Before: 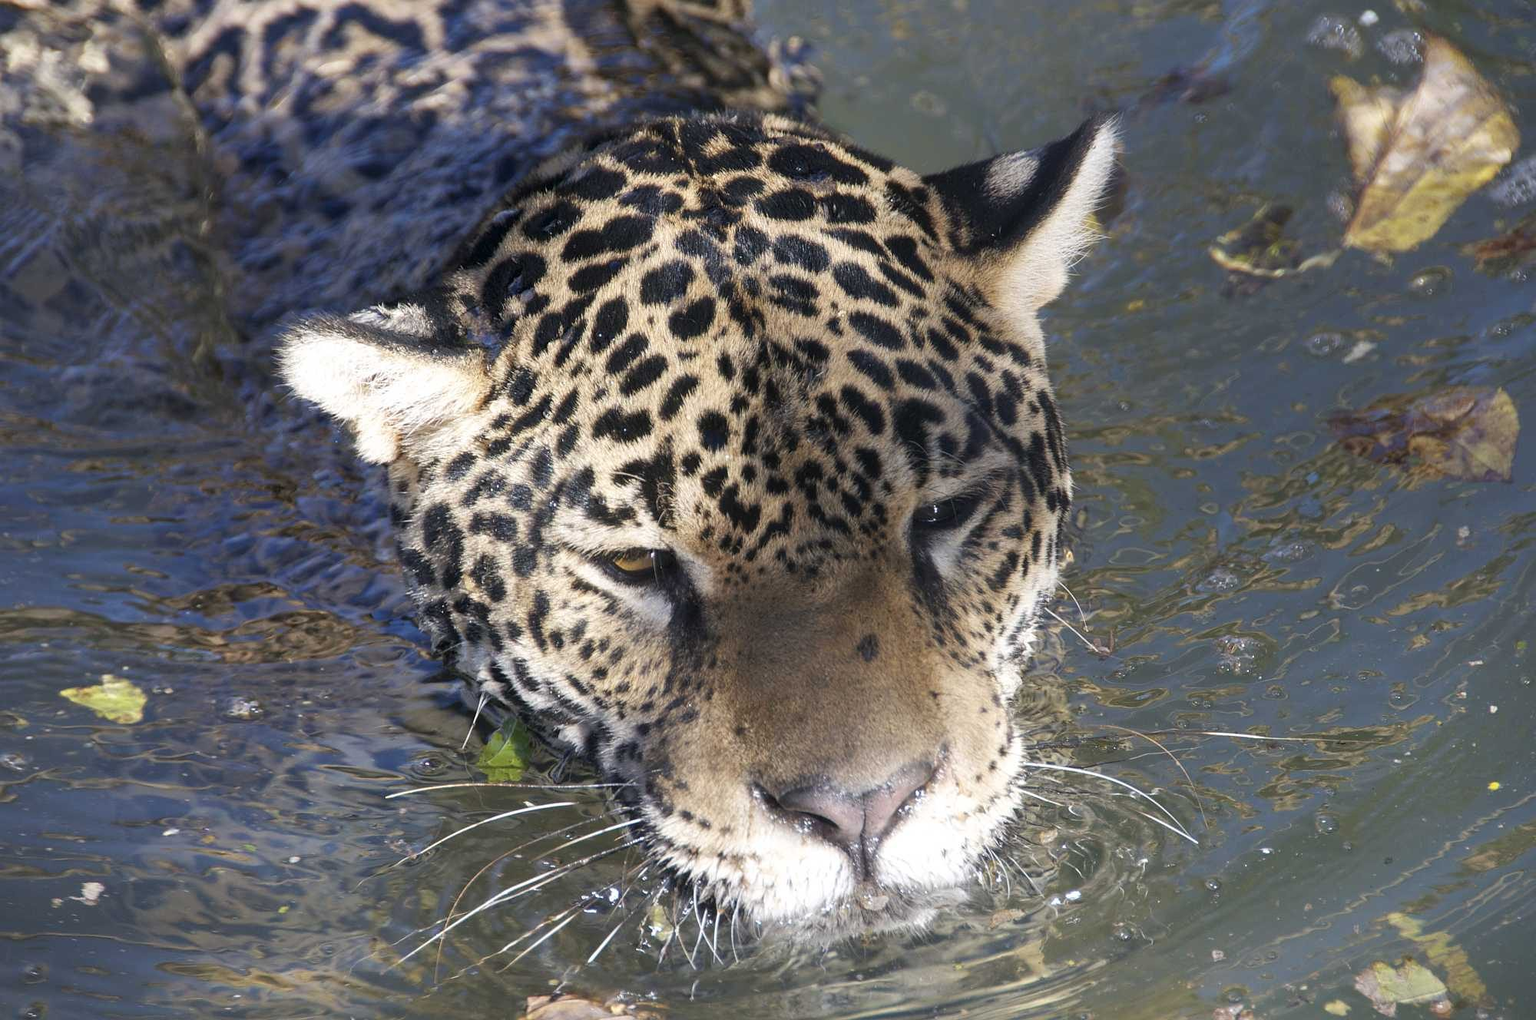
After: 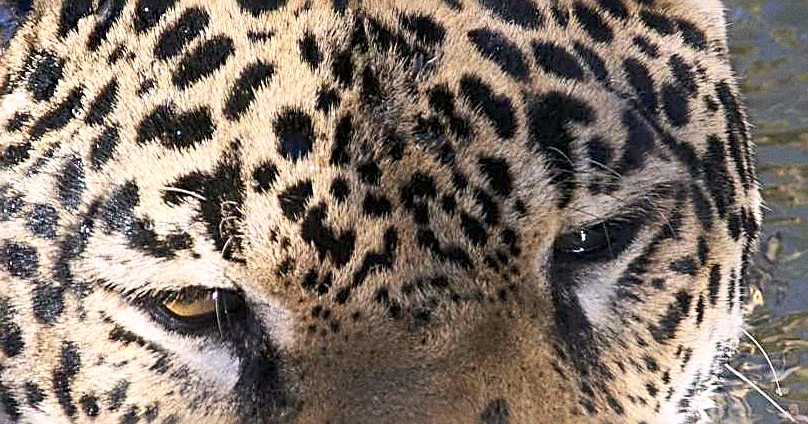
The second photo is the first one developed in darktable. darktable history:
contrast brightness saturation: contrast 0.2, brightness 0.16, saturation 0.22
grain: coarseness 7.08 ISO, strength 21.67%, mid-tones bias 59.58%
color correction: highlights a* 3.12, highlights b* -1.55, shadows a* -0.101, shadows b* 2.52, saturation 0.98
crop: left 31.751%, top 32.172%, right 27.8%, bottom 35.83%
sharpen: radius 3.025, amount 0.757
exposure: black level correction 0.005, exposure 0.014 EV, compensate highlight preservation false
